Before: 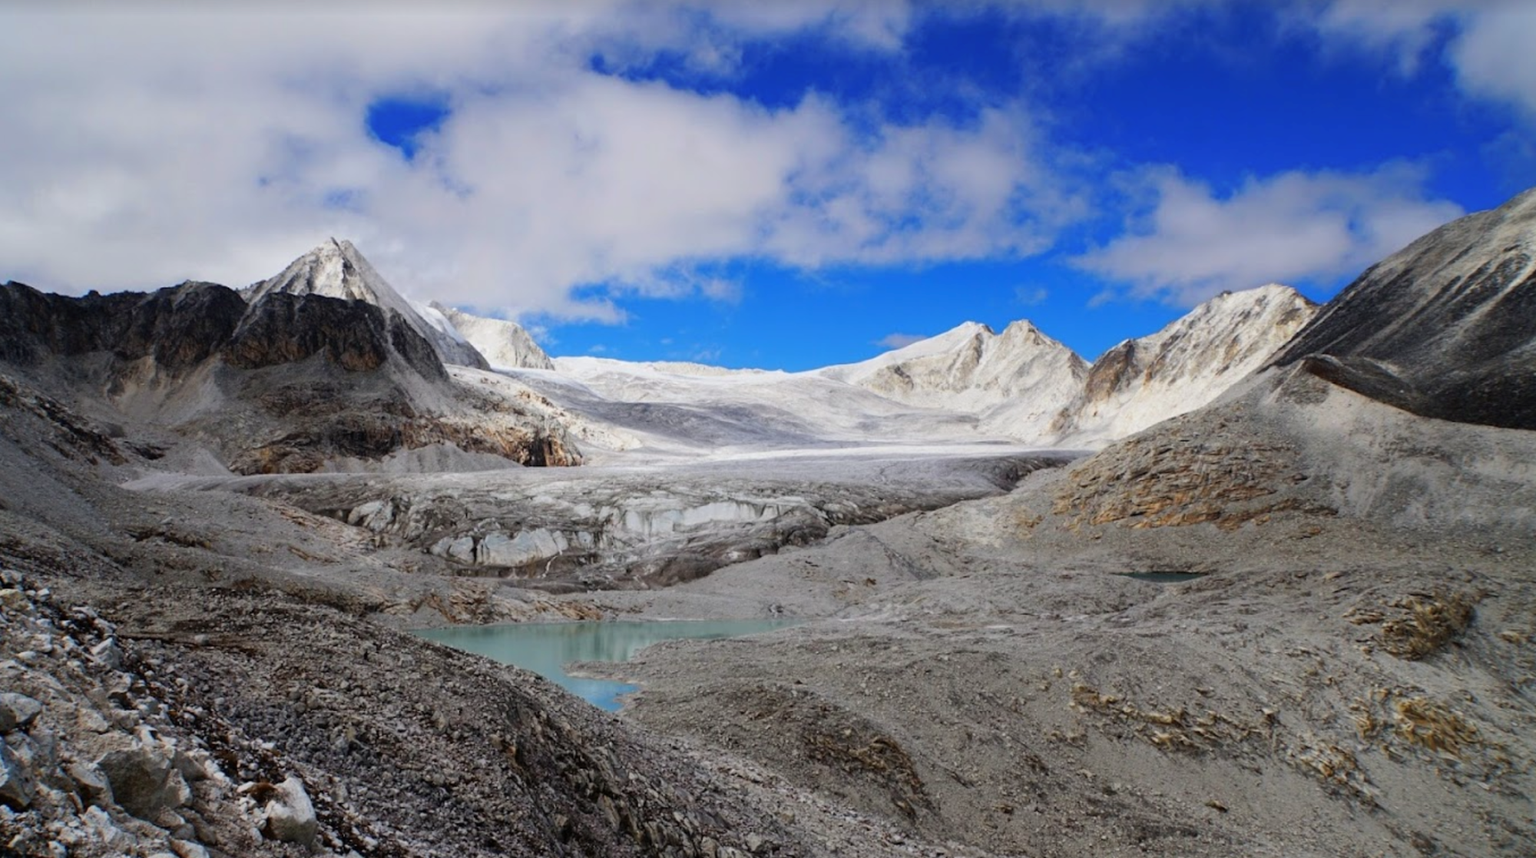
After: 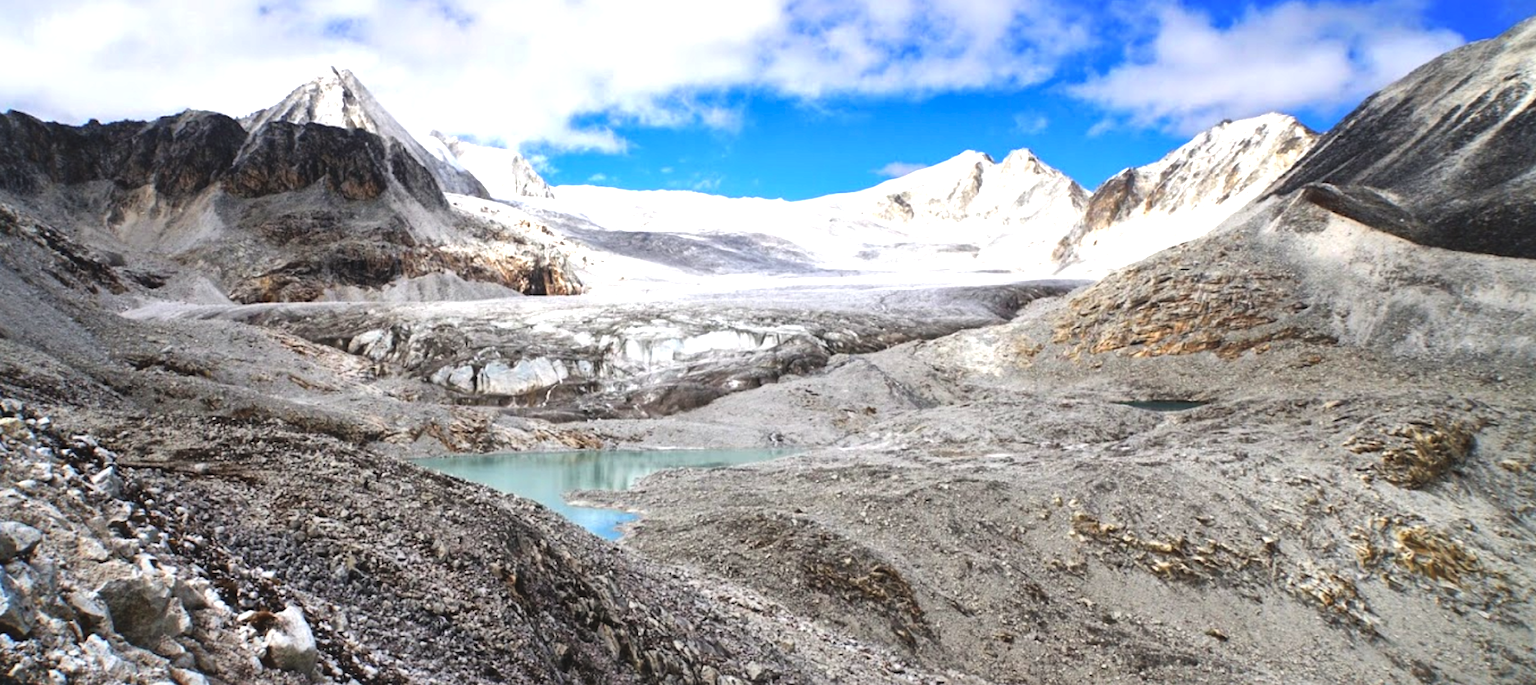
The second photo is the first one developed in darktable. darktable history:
local contrast: mode bilateral grid, contrast 20, coarseness 50, detail 148%, midtone range 0.2
crop and rotate: top 19.998%
exposure: black level correction -0.005, exposure 1 EV, compensate highlight preservation false
